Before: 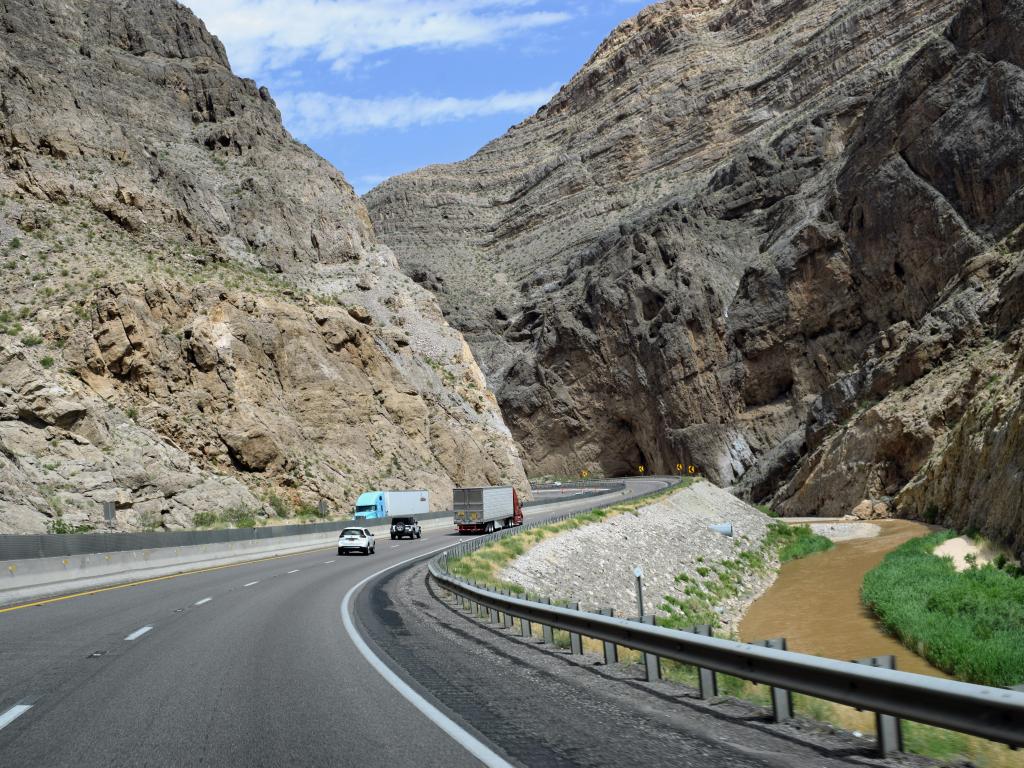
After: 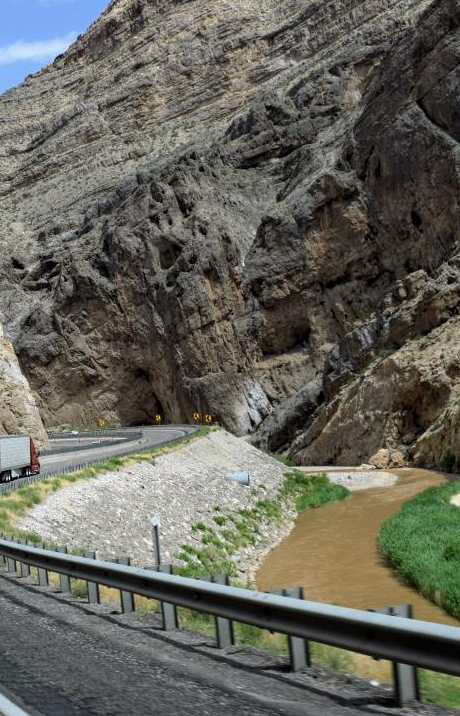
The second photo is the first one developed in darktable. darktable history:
crop: left 47.177%, top 6.679%, right 7.896%
local contrast: highlights 100%, shadows 101%, detail 120%, midtone range 0.2
